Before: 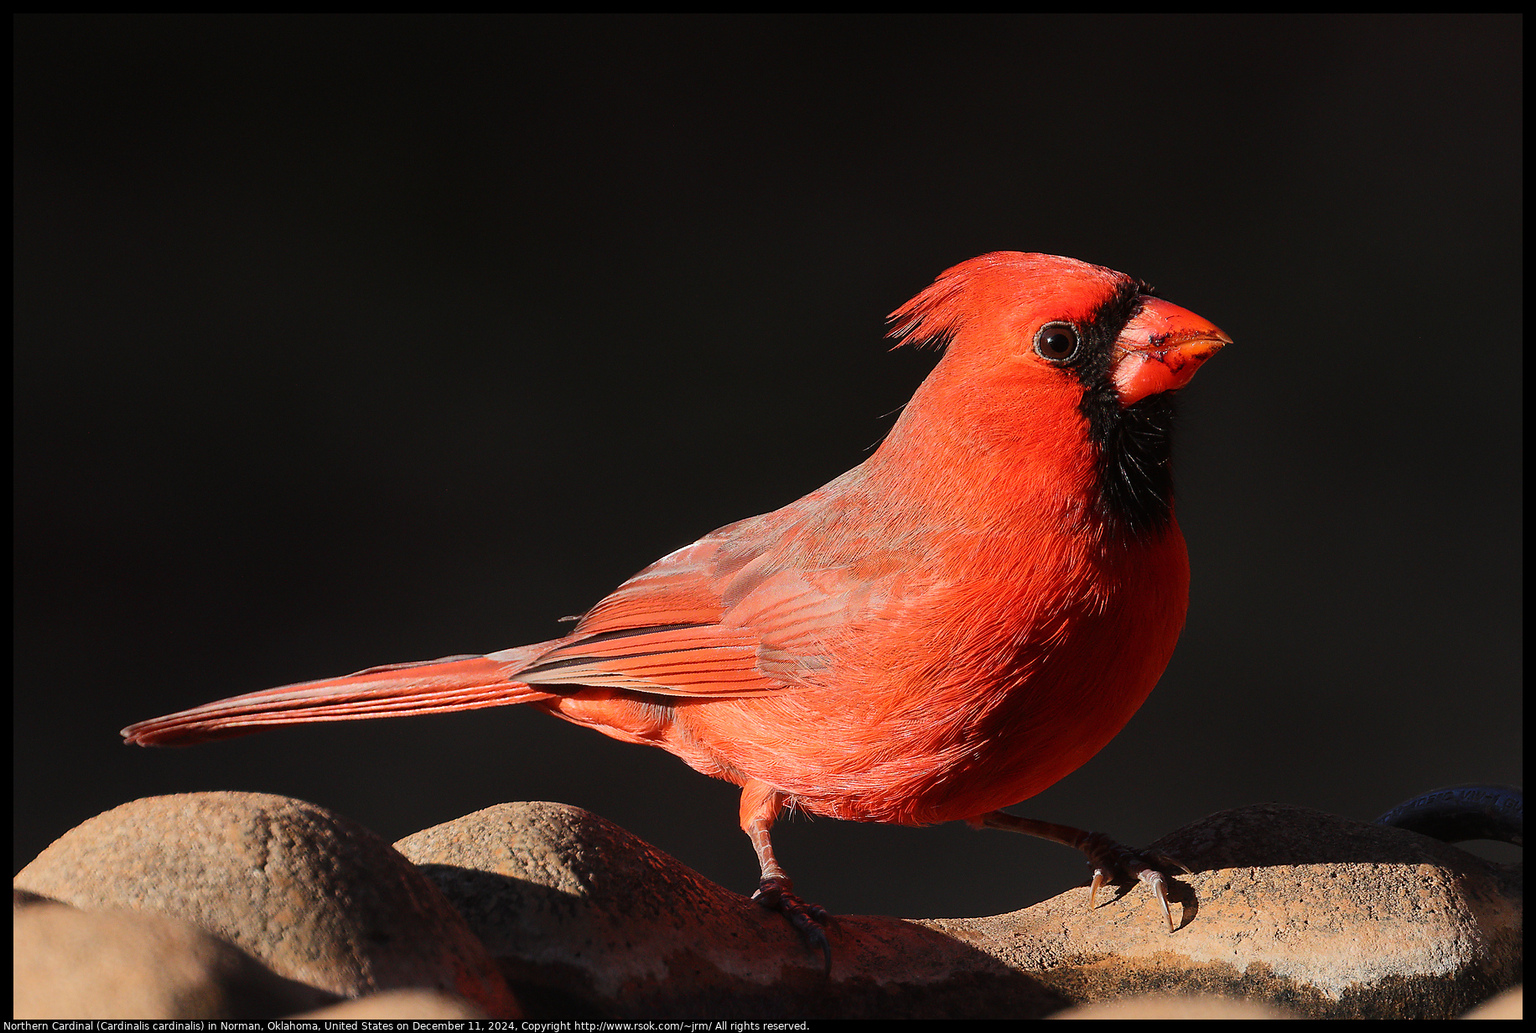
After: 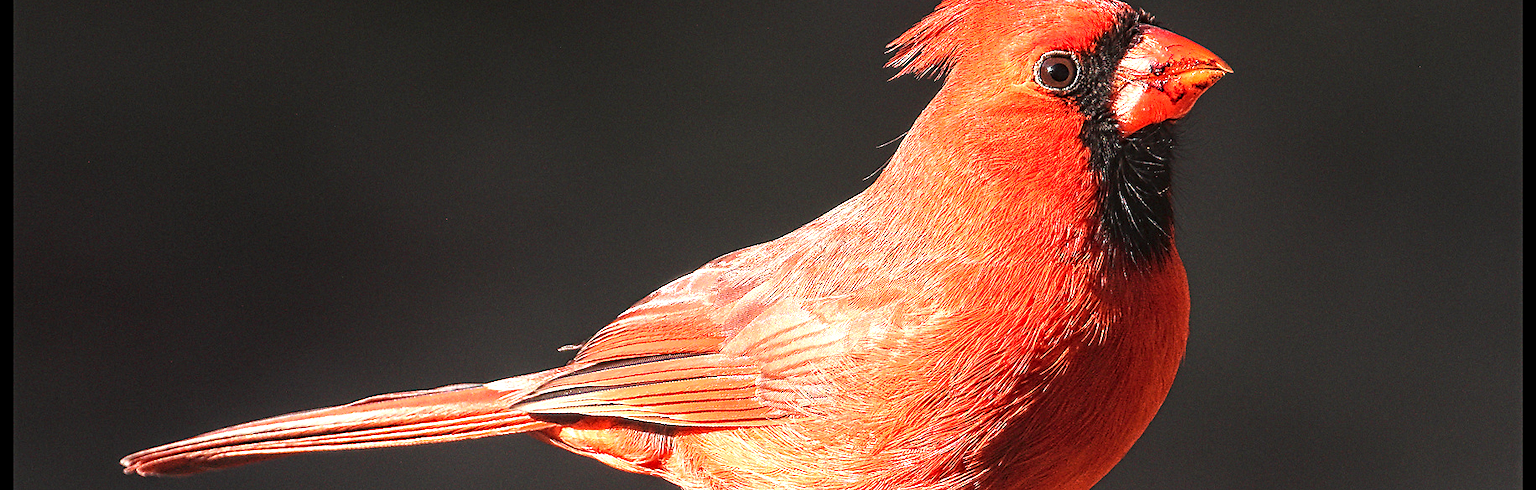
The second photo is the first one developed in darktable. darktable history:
crop and rotate: top 26.227%, bottom 26.228%
exposure: black level correction 0, exposure 1.498 EV, compensate highlight preservation false
local contrast: on, module defaults
contrast equalizer: octaves 7, y [[0.5, 0.5, 0.5, 0.539, 0.64, 0.611], [0.5 ×6], [0.5 ×6], [0 ×6], [0 ×6]]
